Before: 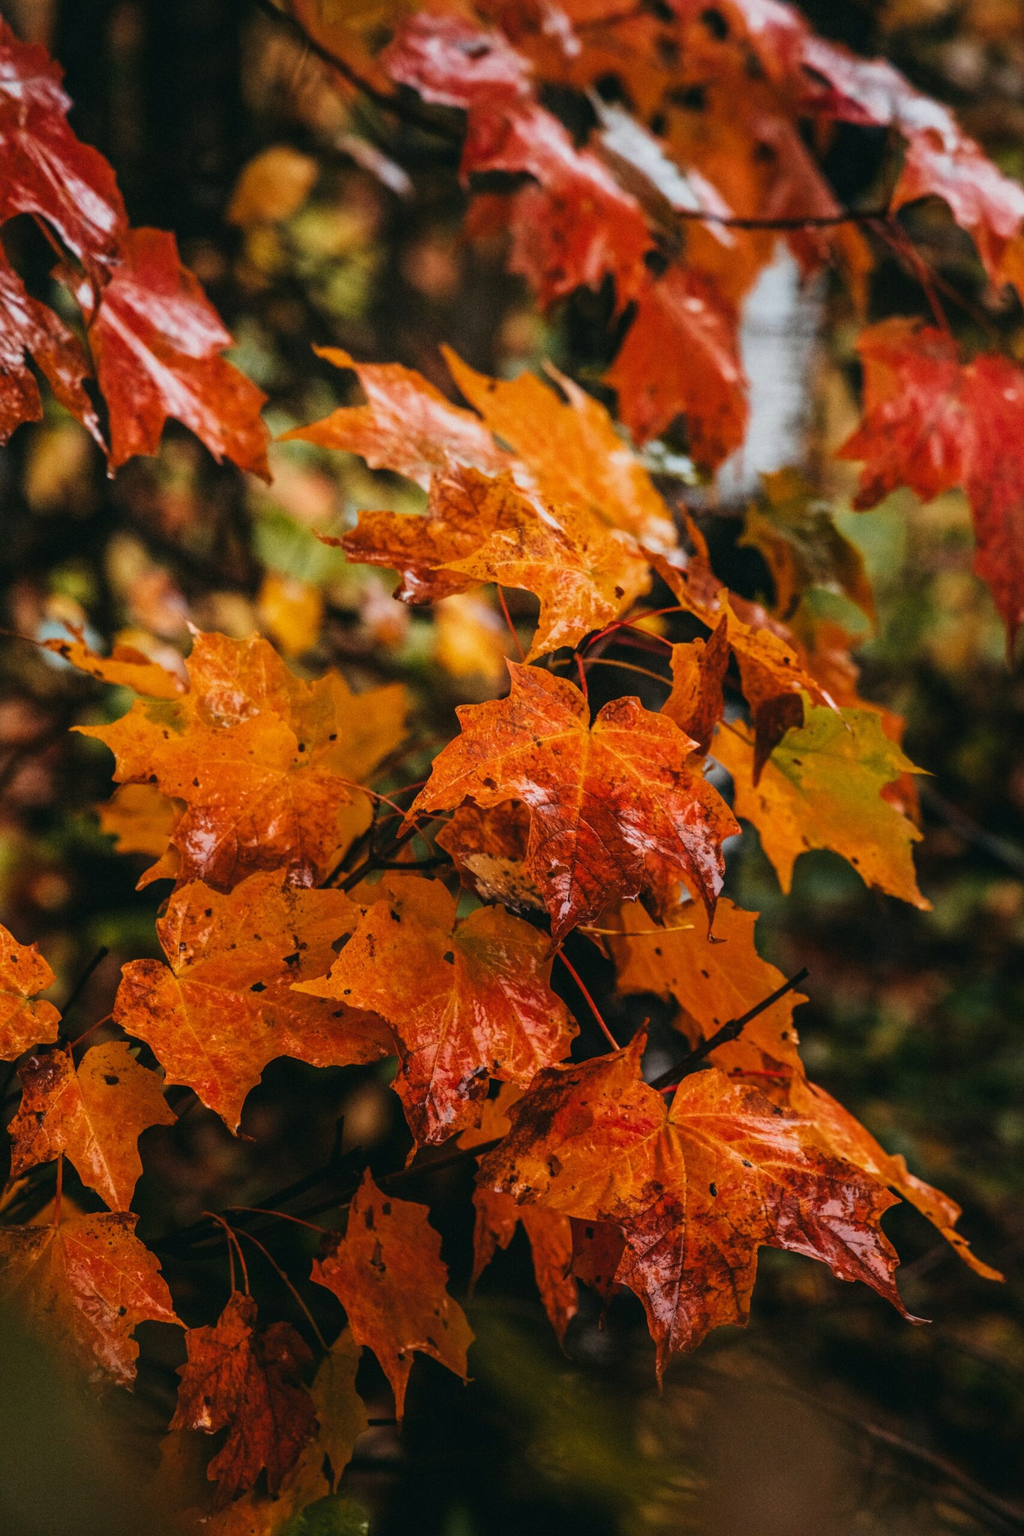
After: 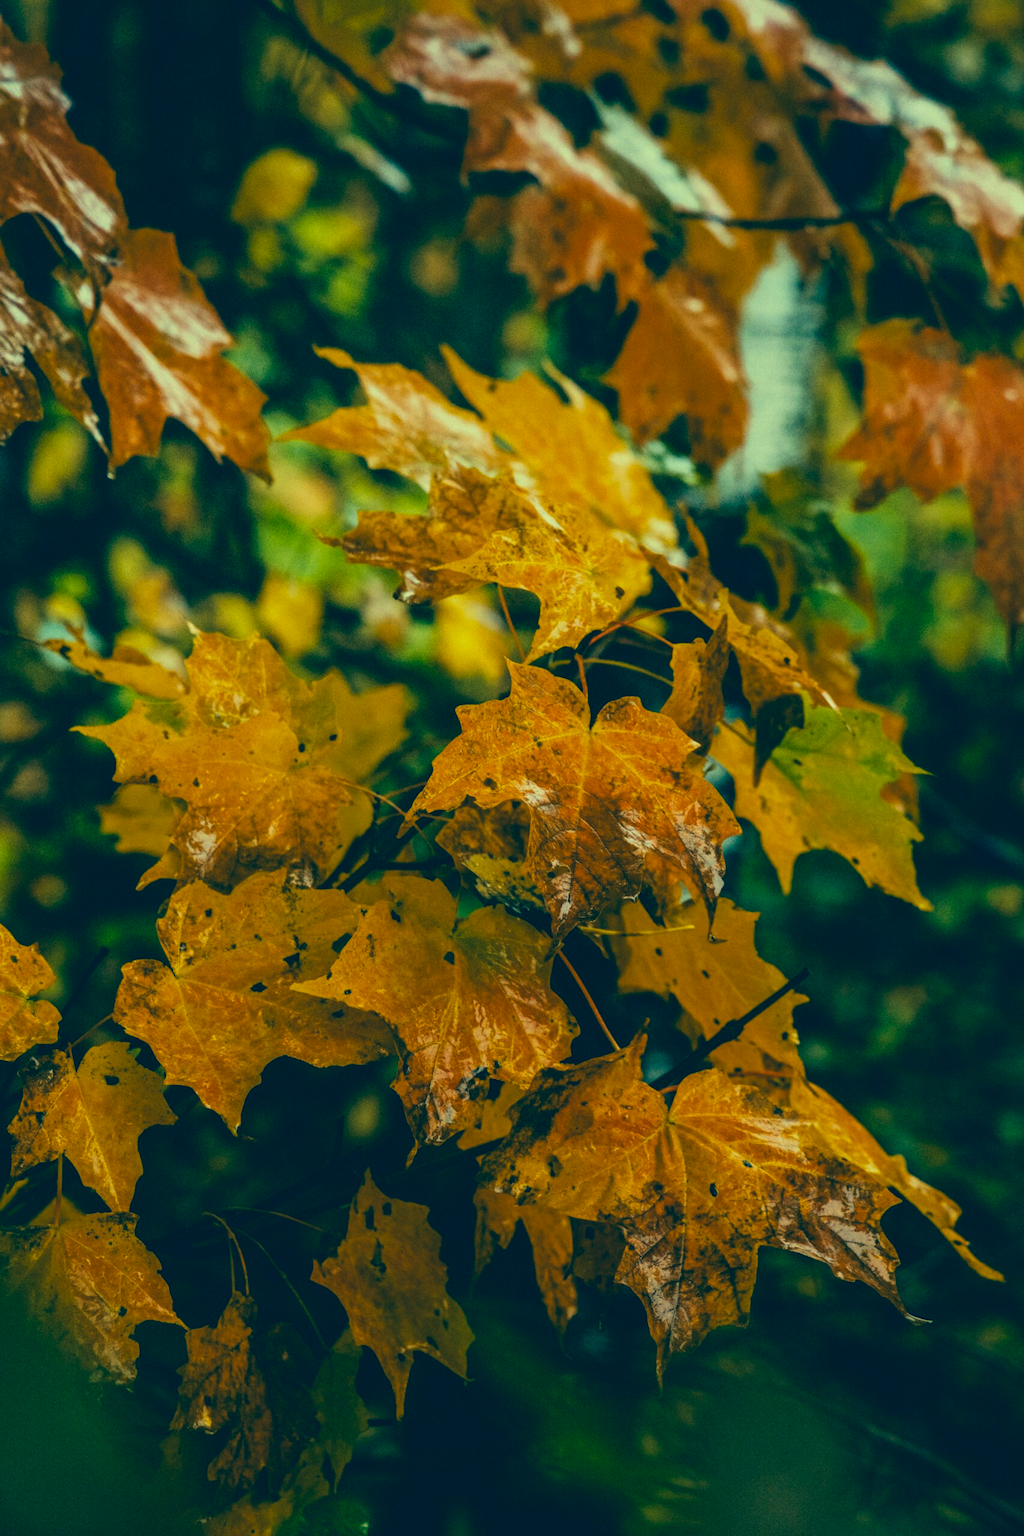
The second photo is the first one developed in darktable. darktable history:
exposure: black level correction 0.001, compensate highlight preservation false
color correction: highlights a* -15.58, highlights b* 40, shadows a* -40, shadows b* -26.18
